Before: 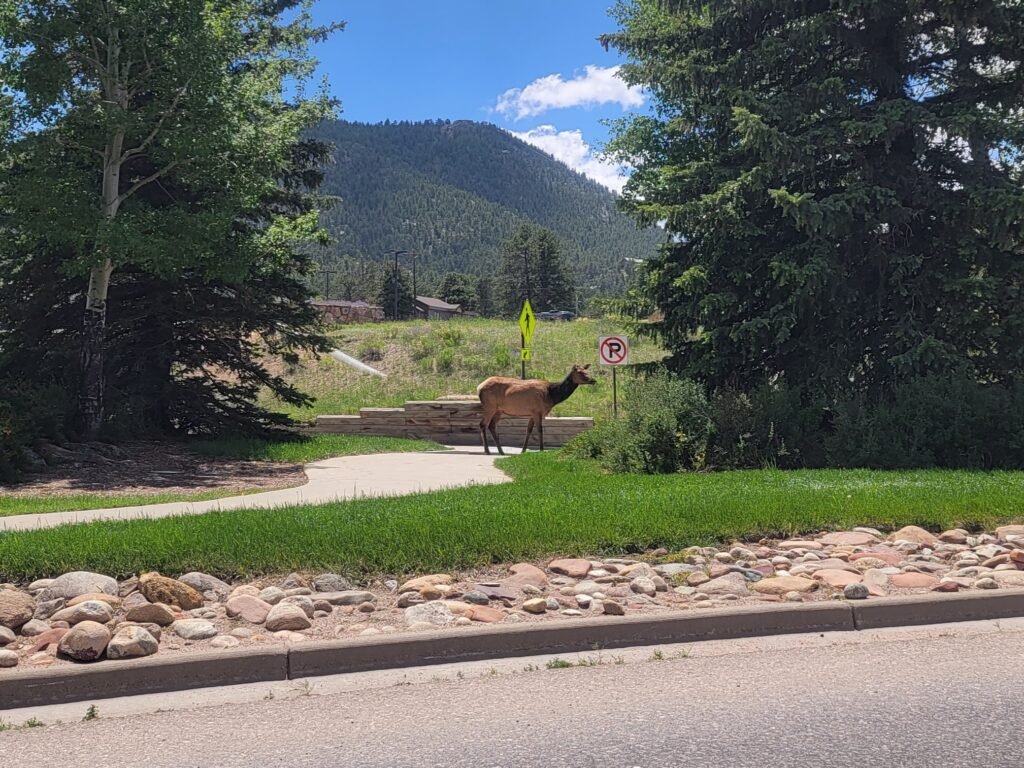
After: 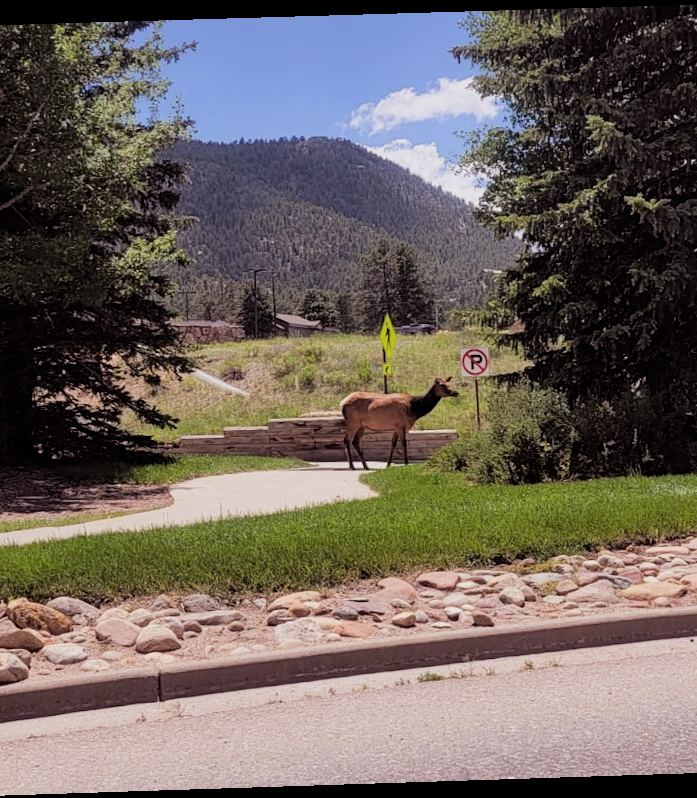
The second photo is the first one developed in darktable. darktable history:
rotate and perspective: rotation -1.77°, lens shift (horizontal) 0.004, automatic cropping off
crop and rotate: left 14.385%, right 18.948%
rgb levels: mode RGB, independent channels, levels [[0, 0.474, 1], [0, 0.5, 1], [0, 0.5, 1]]
filmic rgb: black relative exposure -5 EV, white relative exposure 3.5 EV, hardness 3.19, contrast 1.2, highlights saturation mix -50%
